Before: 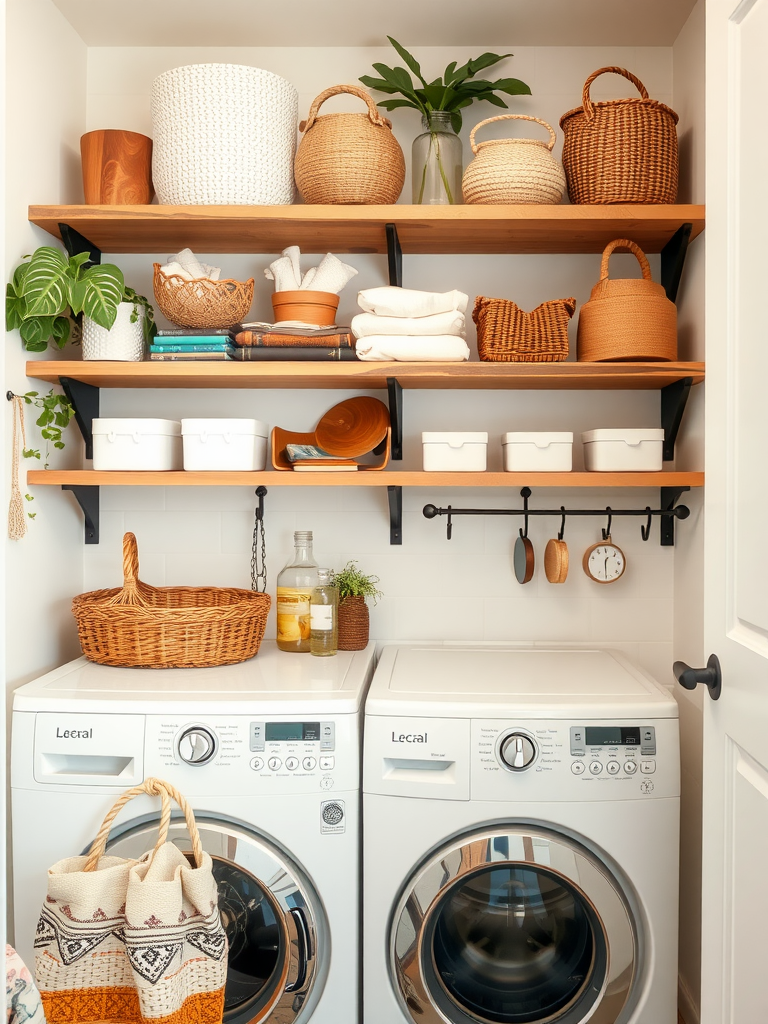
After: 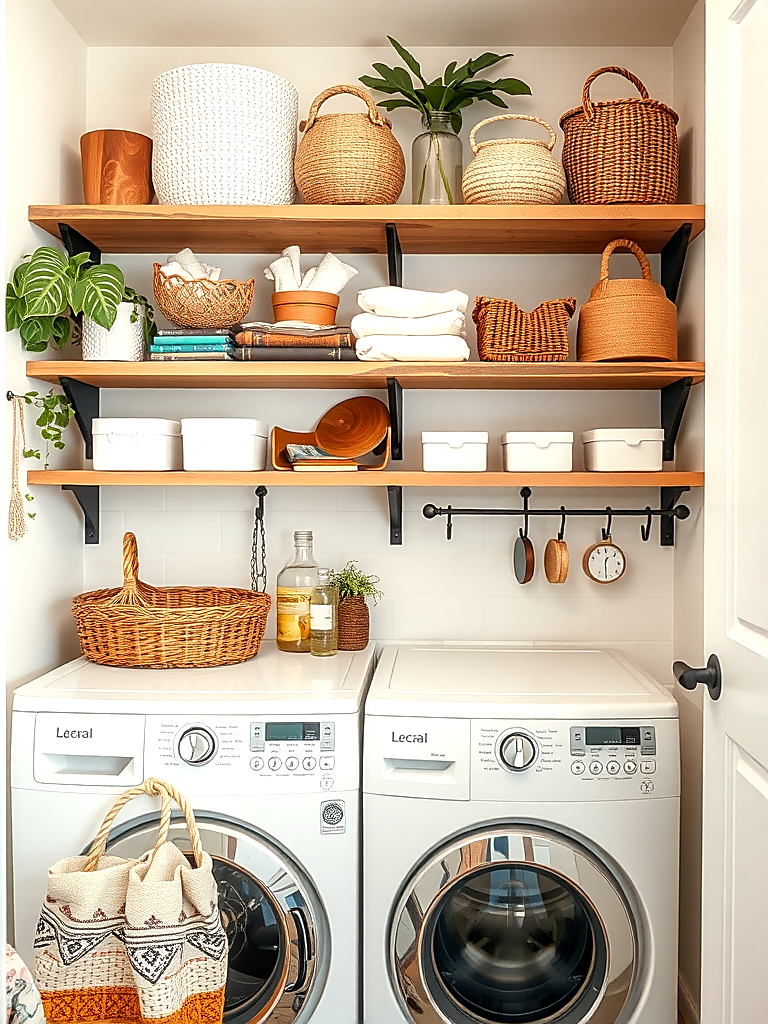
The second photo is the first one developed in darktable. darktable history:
local contrast: detail 130%
sharpen: radius 1.4, amount 1.25, threshold 0.7
levels: levels [0, 0.474, 0.947]
